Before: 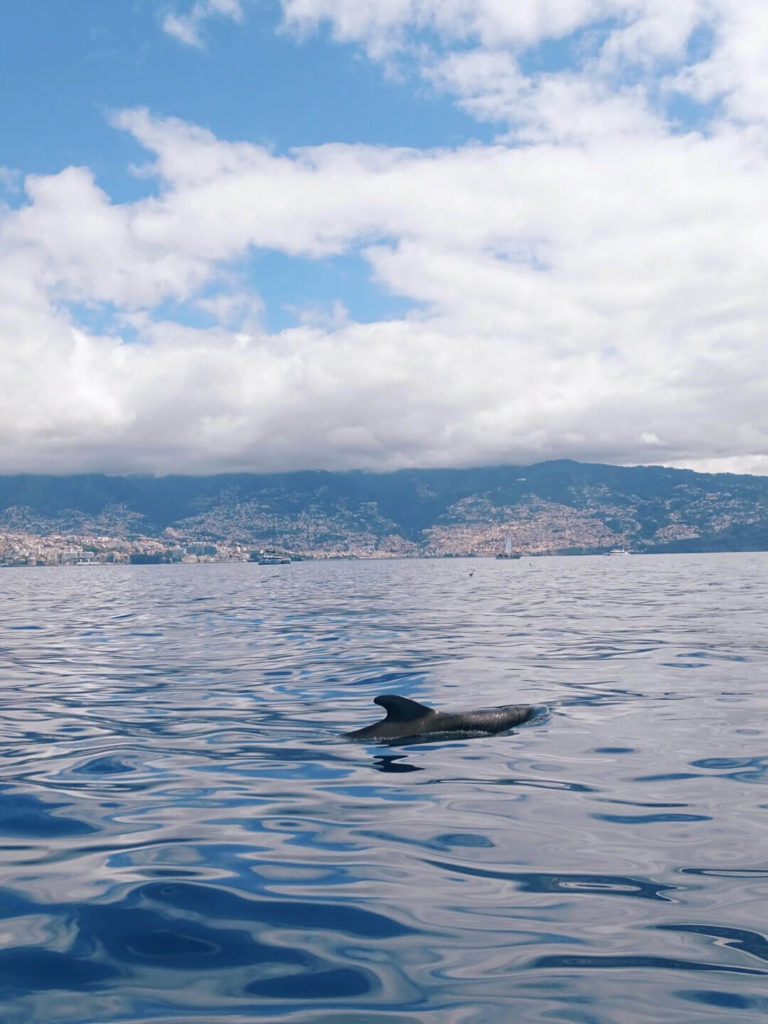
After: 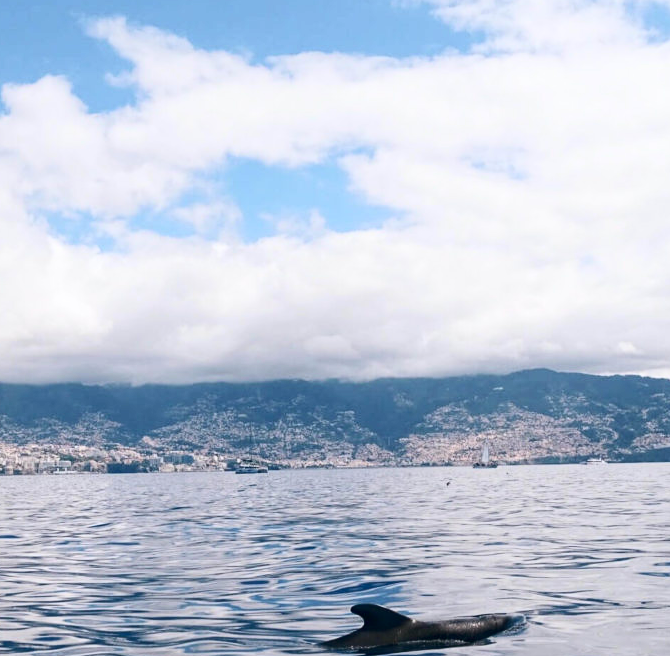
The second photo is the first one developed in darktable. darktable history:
exposure: black level correction 0.001, compensate exposure bias true, compensate highlight preservation false
crop: left 3.06%, top 8.887%, right 9.672%, bottom 26.956%
contrast brightness saturation: contrast 0.286
